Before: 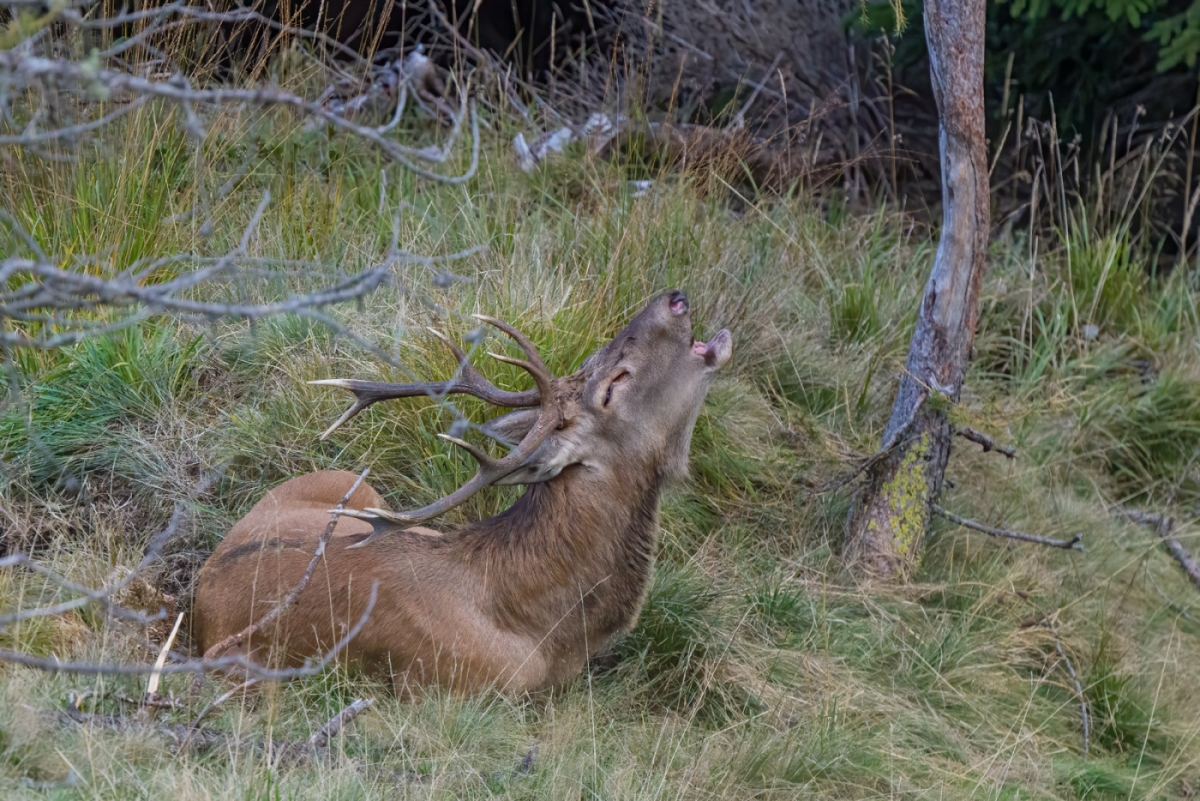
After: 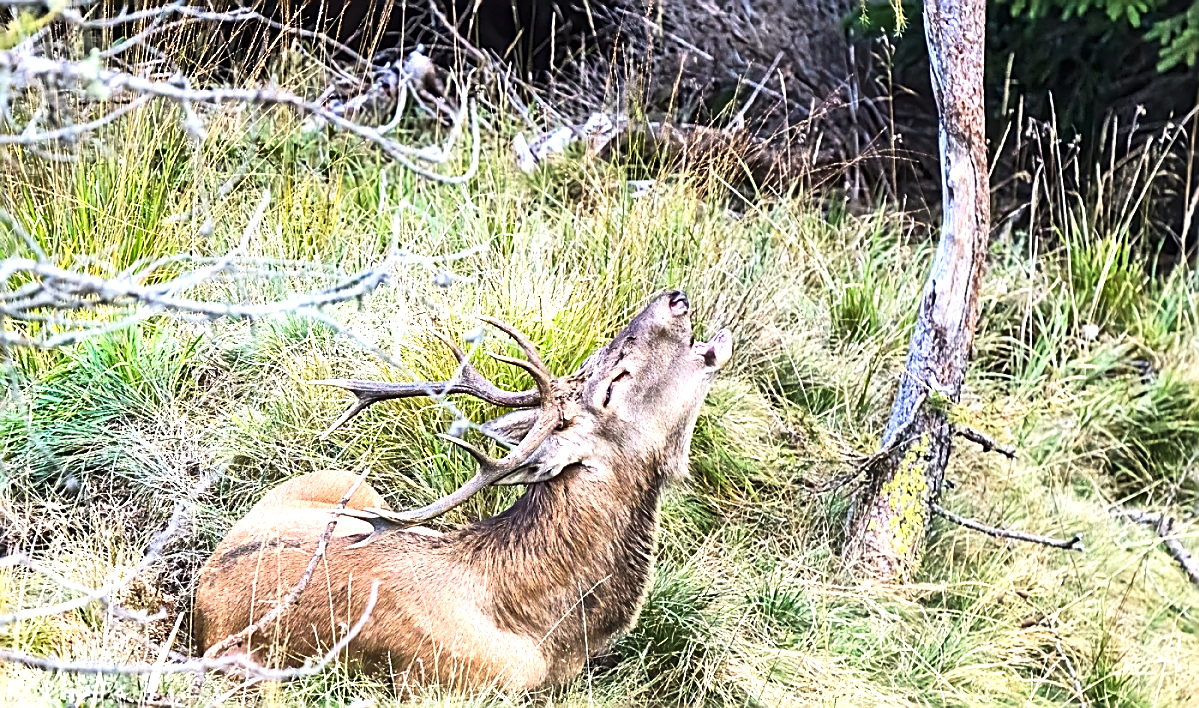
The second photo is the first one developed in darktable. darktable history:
crop and rotate: top 0%, bottom 11.503%
exposure: exposure 1 EV, compensate highlight preservation false
tone equalizer: -8 EV -0.772 EV, -7 EV -0.712 EV, -6 EV -0.593 EV, -5 EV -0.415 EV, -3 EV 0.396 EV, -2 EV 0.6 EV, -1 EV 0.689 EV, +0 EV 0.729 EV, edges refinement/feathering 500, mask exposure compensation -1.57 EV, preserve details no
shadows and highlights: radius 45.36, white point adjustment 6.49, compress 80.07%, soften with gaussian
sharpen: radius 1.699, amount 1.279
color correction: highlights a* 0.679, highlights b* 2.77, saturation 1.07
contrast brightness saturation: contrast 0.152, brightness 0.046
tone curve: curves: ch0 [(0, 0) (0.003, 0.002) (0.011, 0.009) (0.025, 0.022) (0.044, 0.041) (0.069, 0.059) (0.1, 0.082) (0.136, 0.106) (0.177, 0.138) (0.224, 0.179) (0.277, 0.226) (0.335, 0.28) (0.399, 0.342) (0.468, 0.413) (0.543, 0.493) (0.623, 0.591) (0.709, 0.699) (0.801, 0.804) (0.898, 0.899) (1, 1)], preserve colors none
